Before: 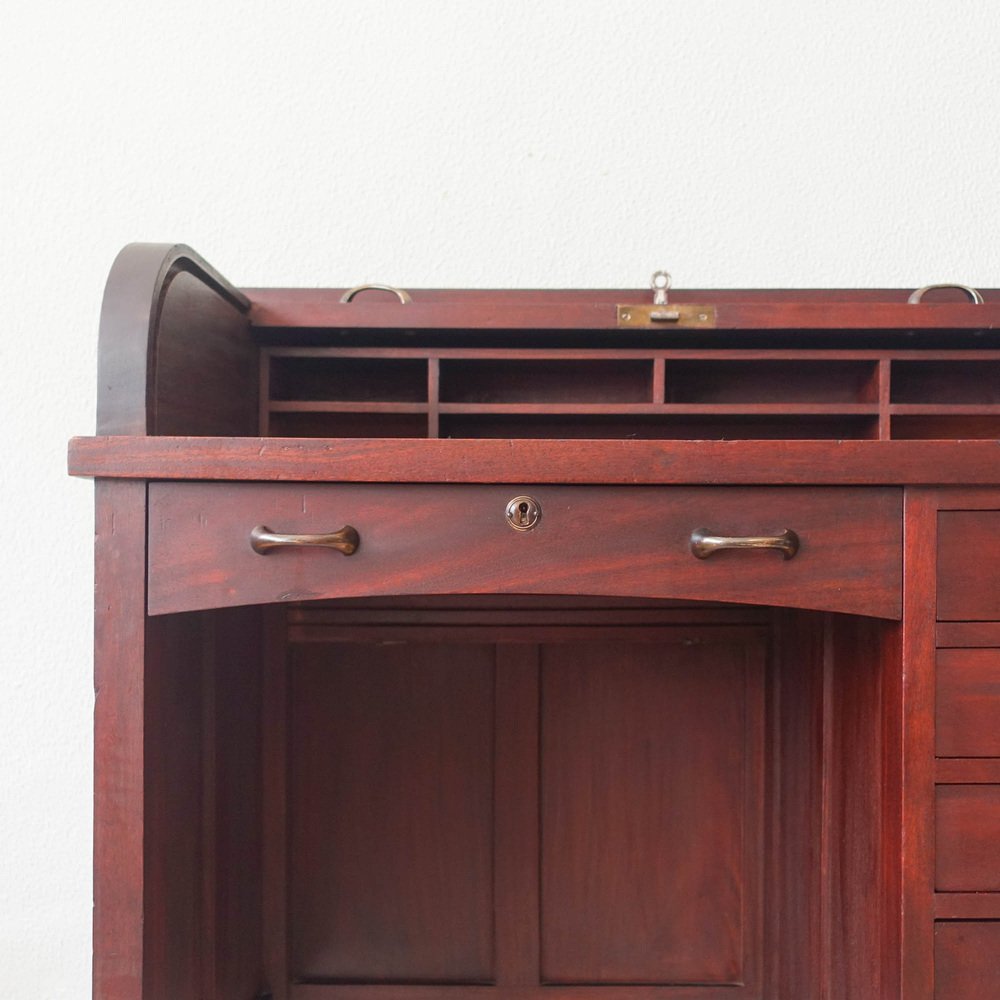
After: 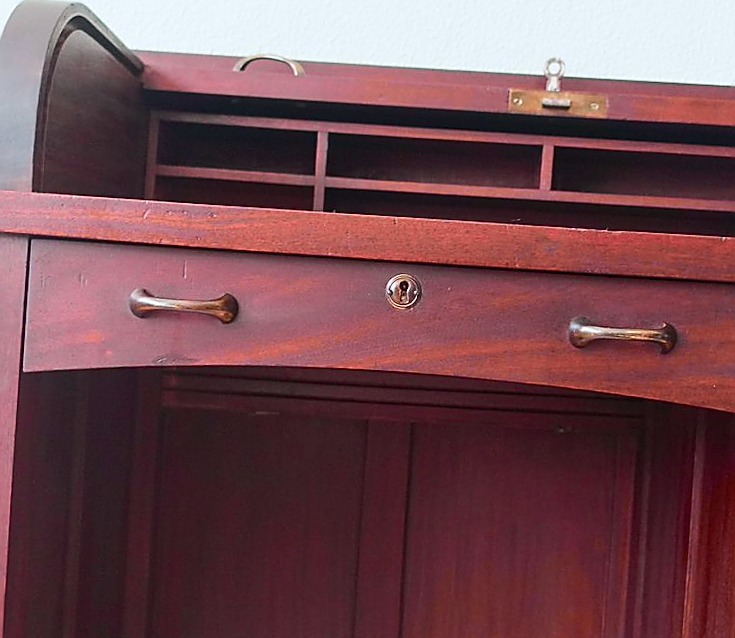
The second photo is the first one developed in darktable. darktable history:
white balance: red 0.98, blue 1.034
crop and rotate: angle -3.37°, left 9.79%, top 20.73%, right 12.42%, bottom 11.82%
bloom: size 3%, threshold 100%, strength 0%
tone curve: curves: ch0 [(0, 0.003) (0.056, 0.041) (0.211, 0.187) (0.482, 0.519) (0.836, 0.864) (0.997, 0.984)]; ch1 [(0, 0) (0.276, 0.206) (0.393, 0.364) (0.482, 0.471) (0.506, 0.5) (0.523, 0.523) (0.572, 0.604) (0.635, 0.665) (0.695, 0.759) (1, 1)]; ch2 [(0, 0) (0.438, 0.456) (0.473, 0.47) (0.503, 0.503) (0.536, 0.527) (0.562, 0.584) (0.612, 0.61) (0.679, 0.72) (1, 1)], color space Lab, independent channels, preserve colors none
sharpen: radius 1.4, amount 1.25, threshold 0.7
